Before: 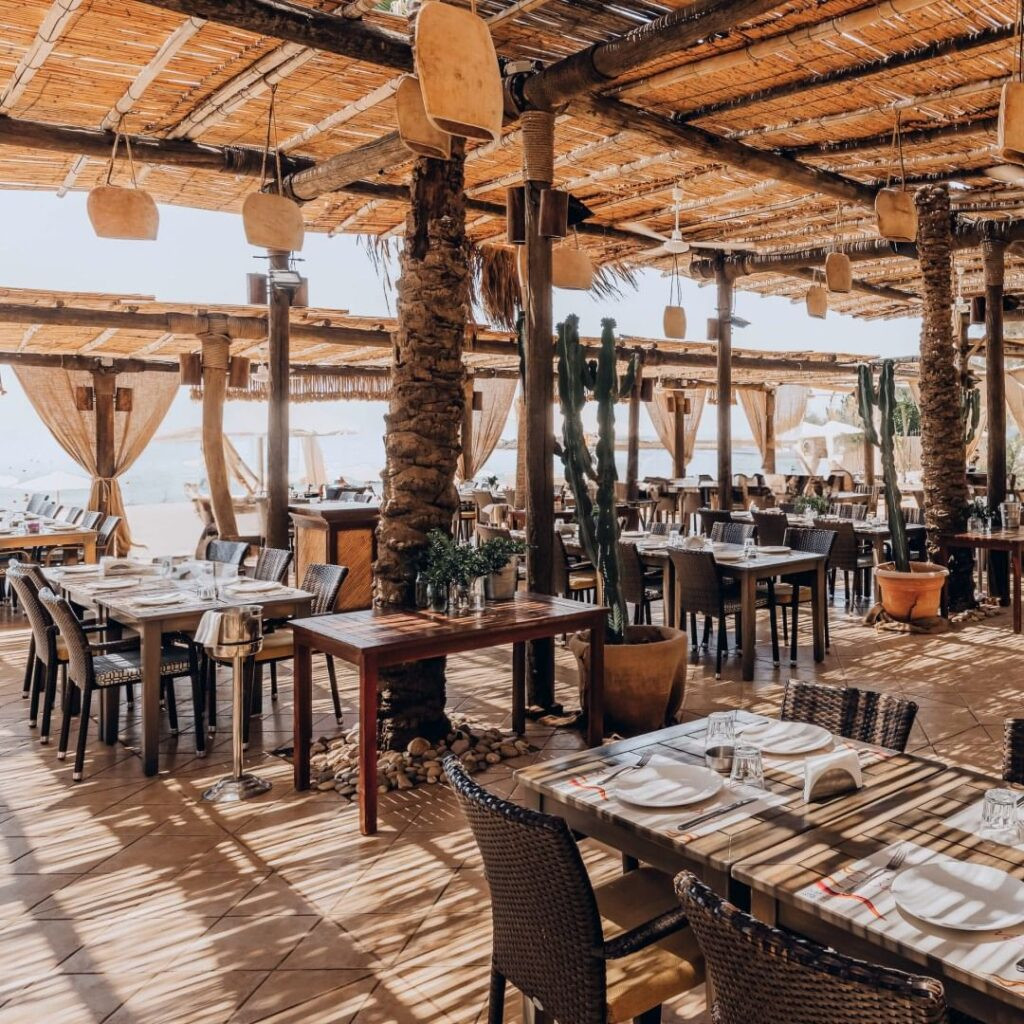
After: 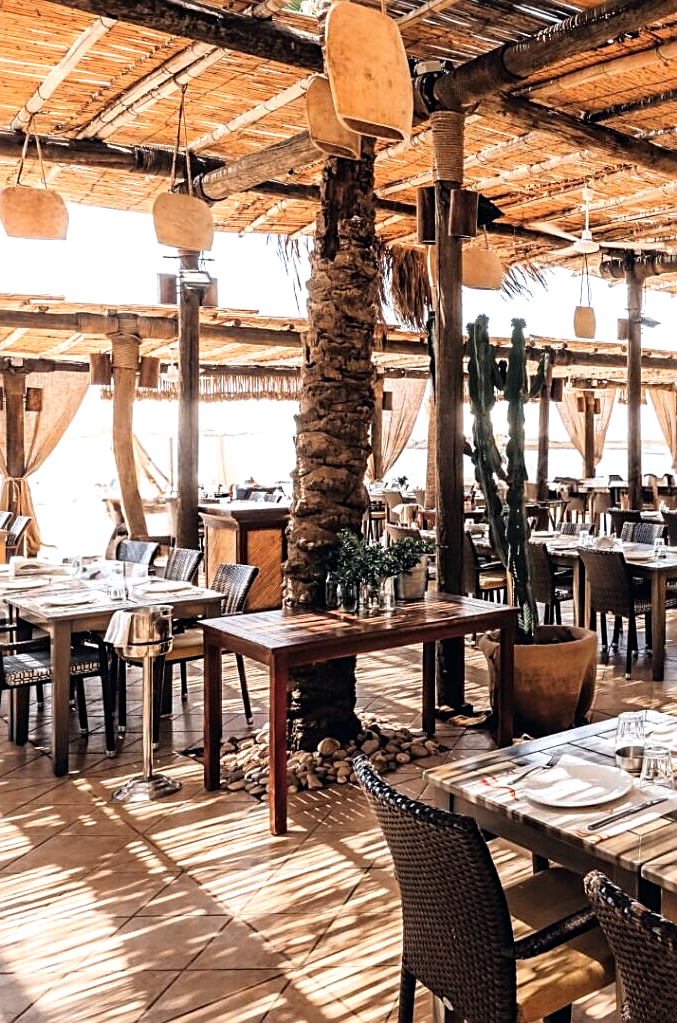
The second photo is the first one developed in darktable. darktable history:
sharpen: amount 0.49
crop and rotate: left 8.851%, right 24.957%
tone equalizer: -8 EV -0.763 EV, -7 EV -0.692 EV, -6 EV -0.563 EV, -5 EV -0.362 EV, -3 EV 0.38 EV, -2 EV 0.6 EV, -1 EV 0.69 EV, +0 EV 0.765 EV
